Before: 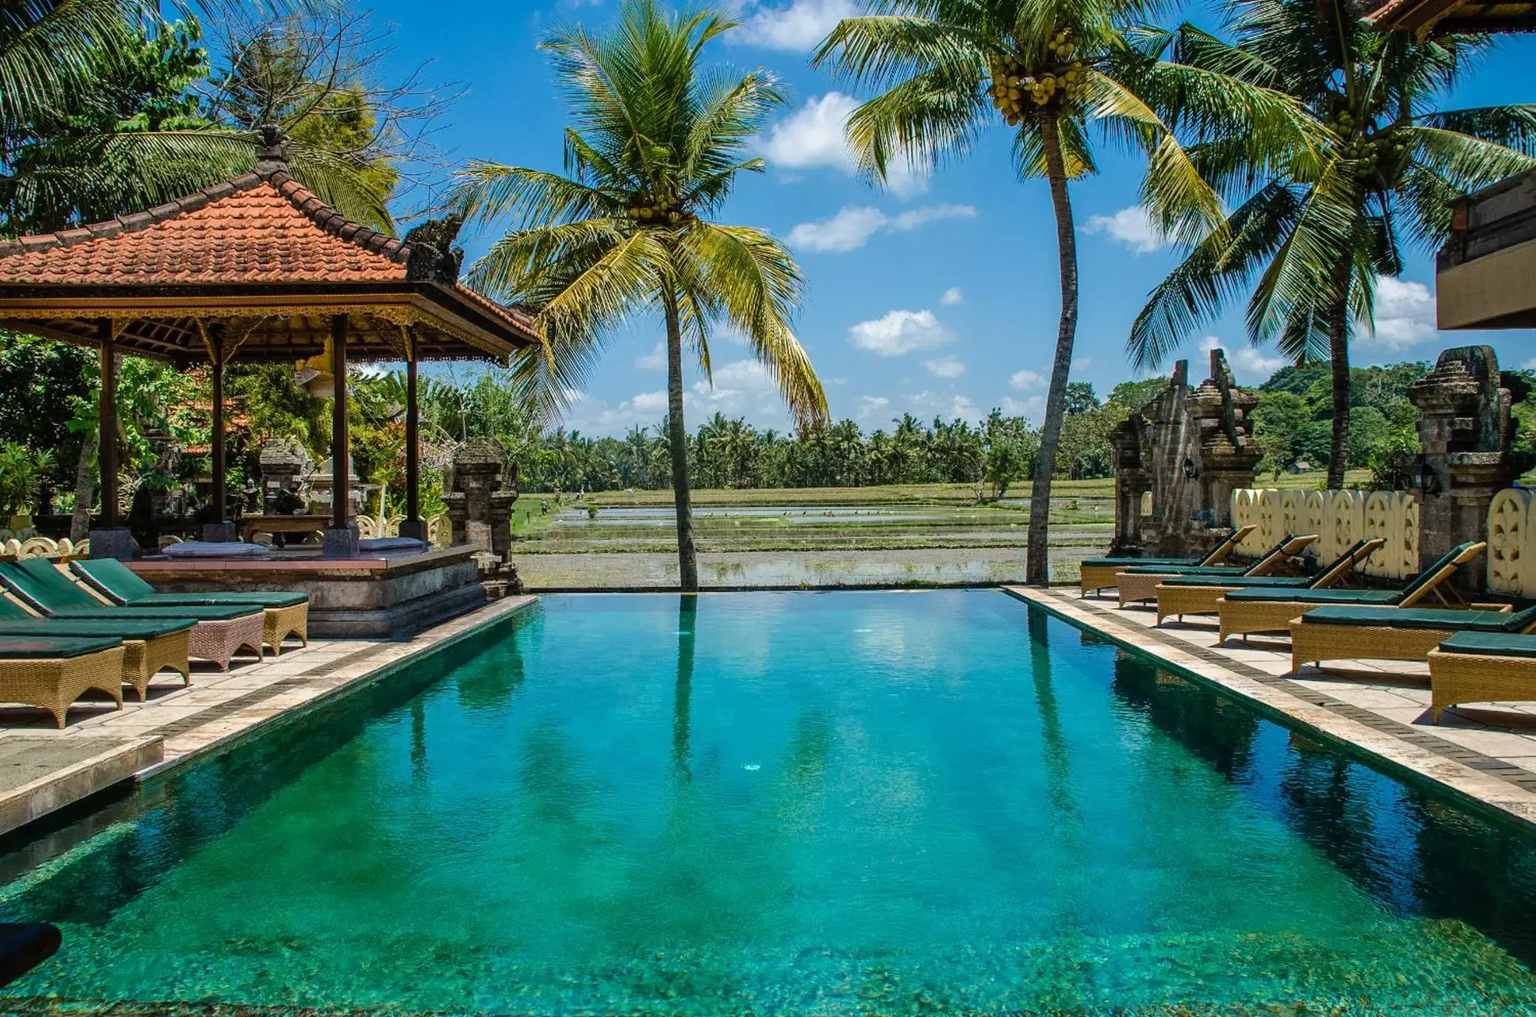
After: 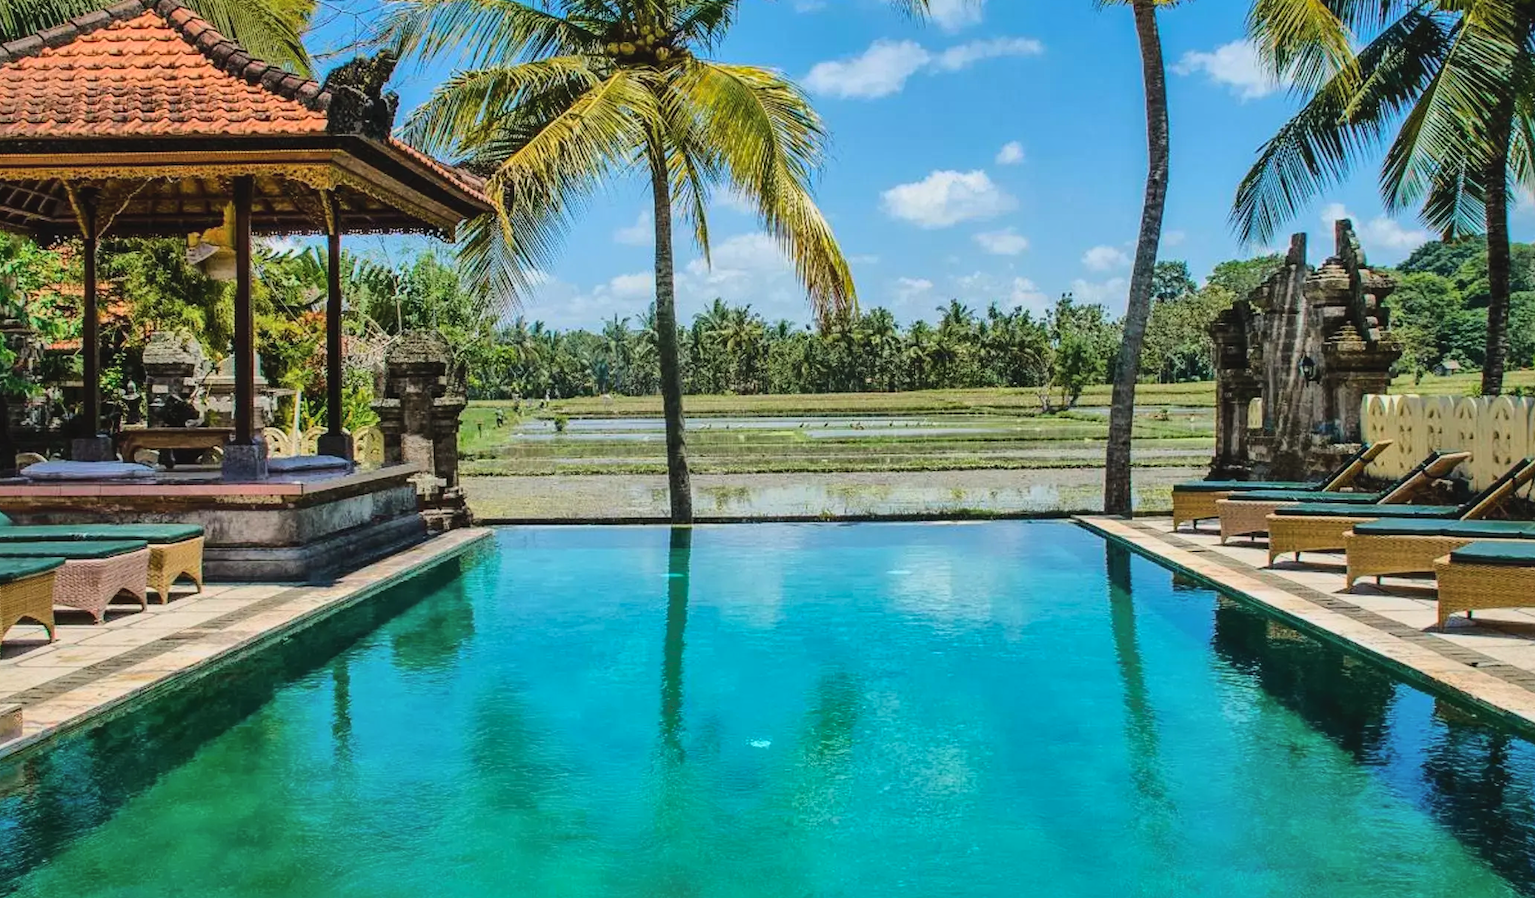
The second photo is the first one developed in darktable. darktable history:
base curve: curves: ch0 [(0, 0) (0.028, 0.03) (0.121, 0.232) (0.46, 0.748) (0.859, 0.968) (1, 1)]
tone equalizer: on, module defaults
contrast brightness saturation: contrast -0.077, brightness -0.043, saturation -0.105
crop: left 9.533%, top 17.184%, right 10.719%, bottom 12.38%
shadows and highlights: shadows 39.67, highlights -60.06
